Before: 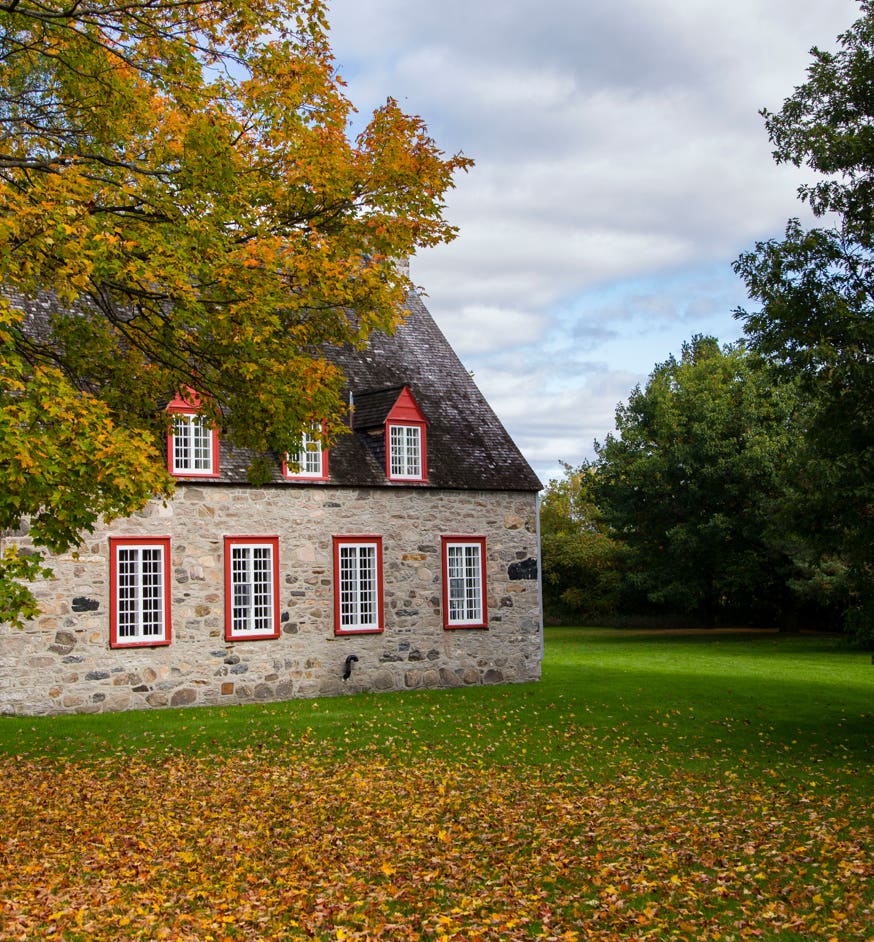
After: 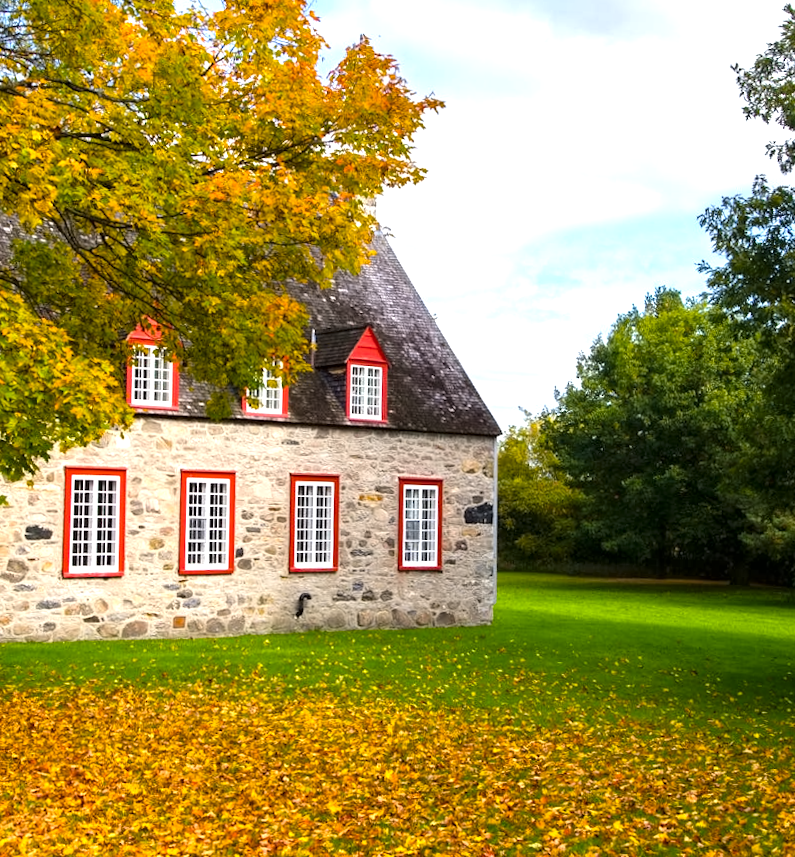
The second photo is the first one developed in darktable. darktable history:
exposure: black level correction 0, exposure 0.95 EV, compensate exposure bias true, compensate highlight preservation false
contrast equalizer: y [[0.5 ×6], [0.5 ×6], [0.5 ×6], [0 ×6], [0, 0.039, 0.251, 0.29, 0.293, 0.292]]
crop and rotate: angle -1.96°, left 3.097%, top 4.154%, right 1.586%, bottom 0.529%
rotate and perspective: rotation 0.174°, lens shift (vertical) 0.013, lens shift (horizontal) 0.019, shear 0.001, automatic cropping original format, crop left 0.007, crop right 0.991, crop top 0.016, crop bottom 0.997
color balance rgb: perceptual saturation grading › global saturation 25%, global vibrance 20%
